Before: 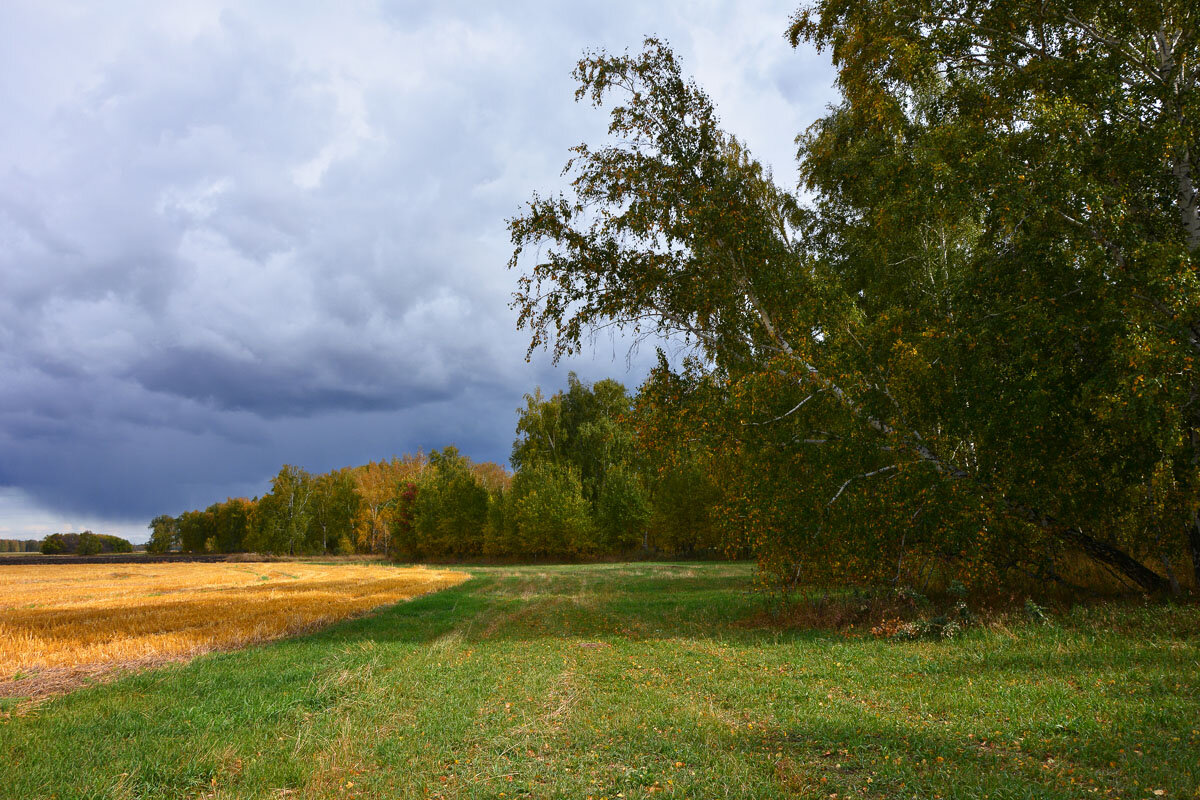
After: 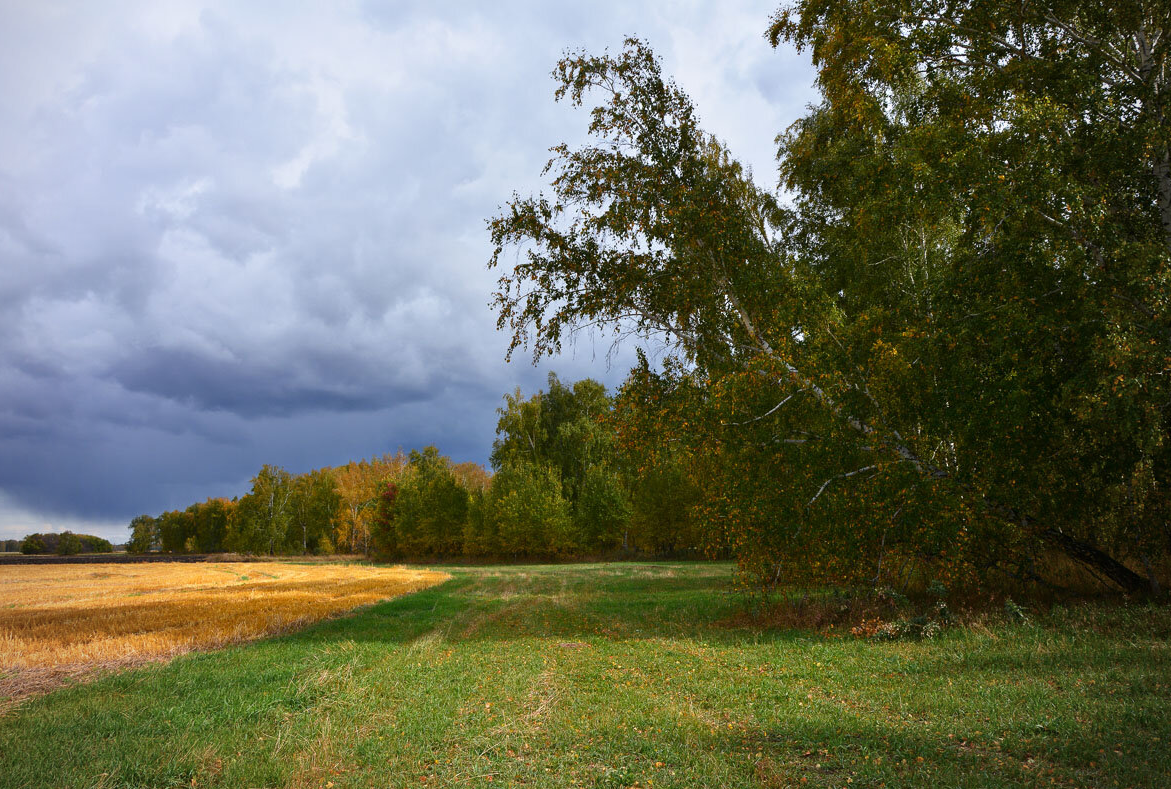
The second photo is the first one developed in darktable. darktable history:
vignetting: brightness -0.432, saturation -0.189, center (-0.068, -0.315)
color correction: highlights b* 0.028
crop and rotate: left 1.737%, right 0.611%, bottom 1.25%
